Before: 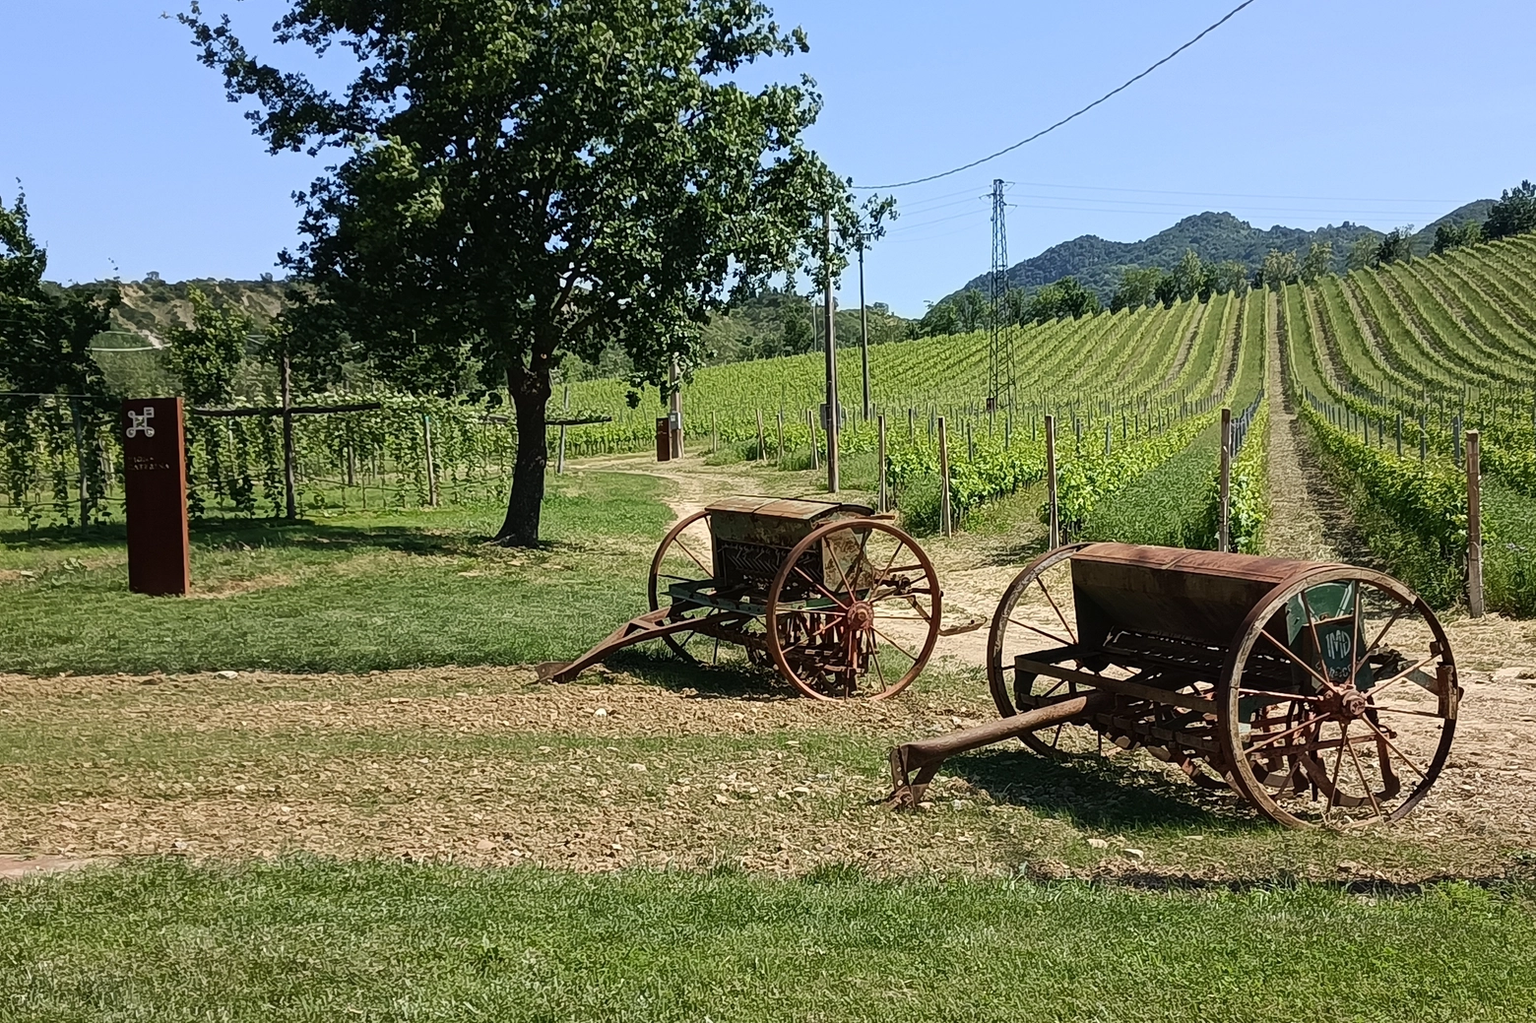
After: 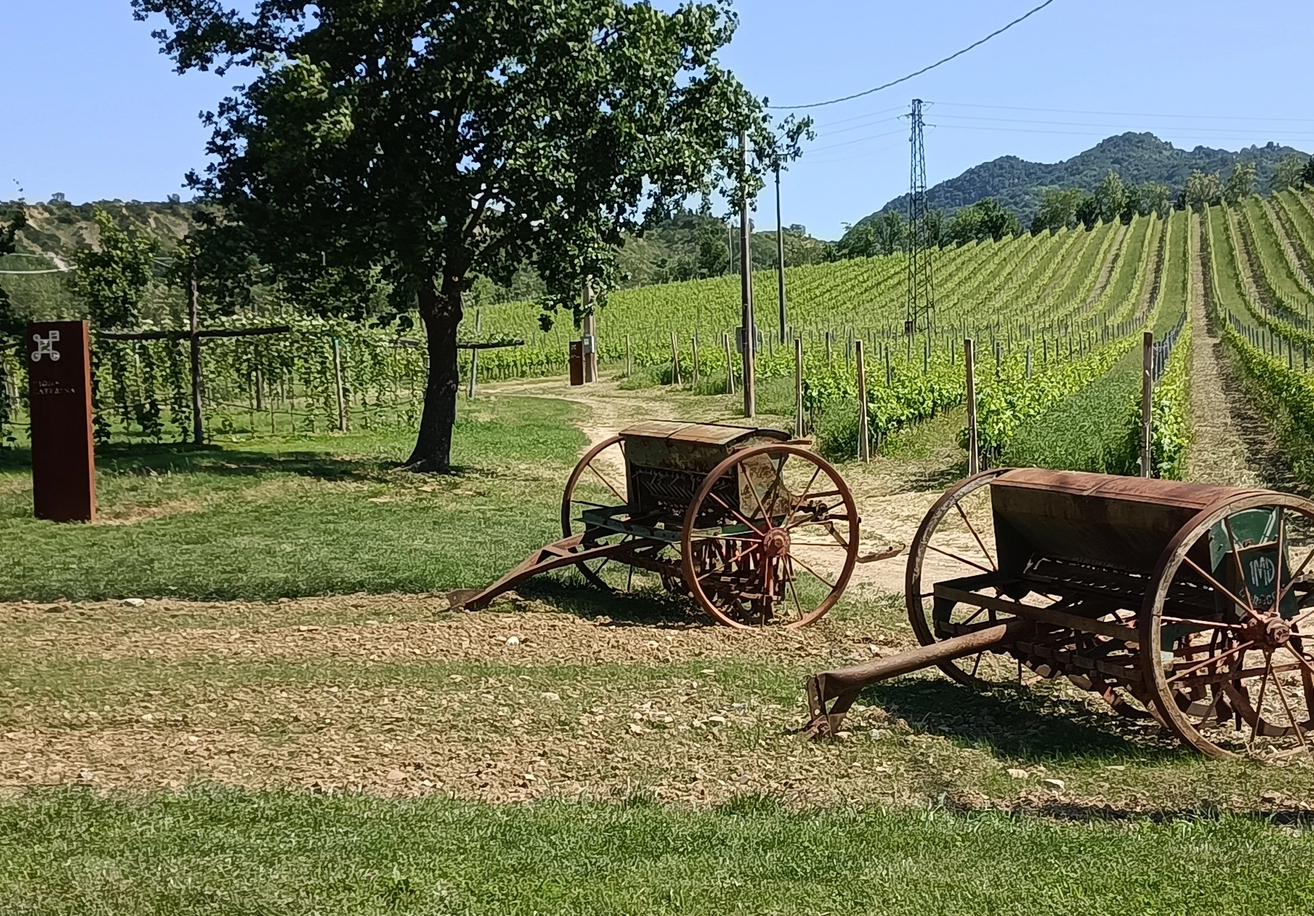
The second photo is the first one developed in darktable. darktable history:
crop: left 6.224%, top 8.046%, right 9.534%, bottom 3.726%
